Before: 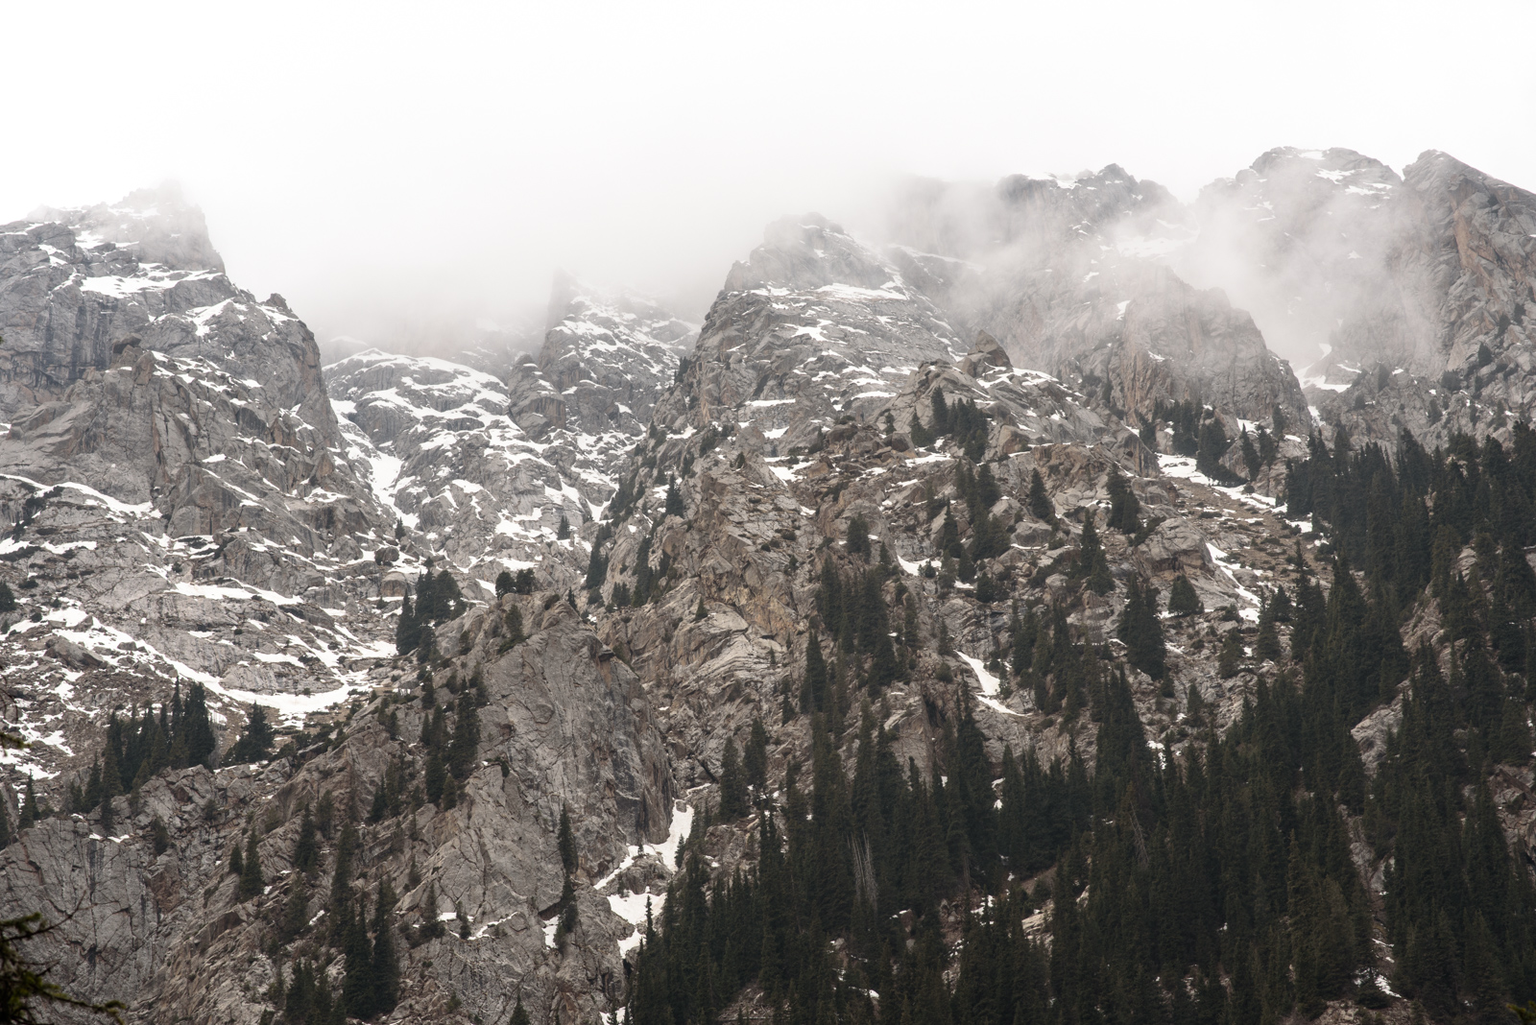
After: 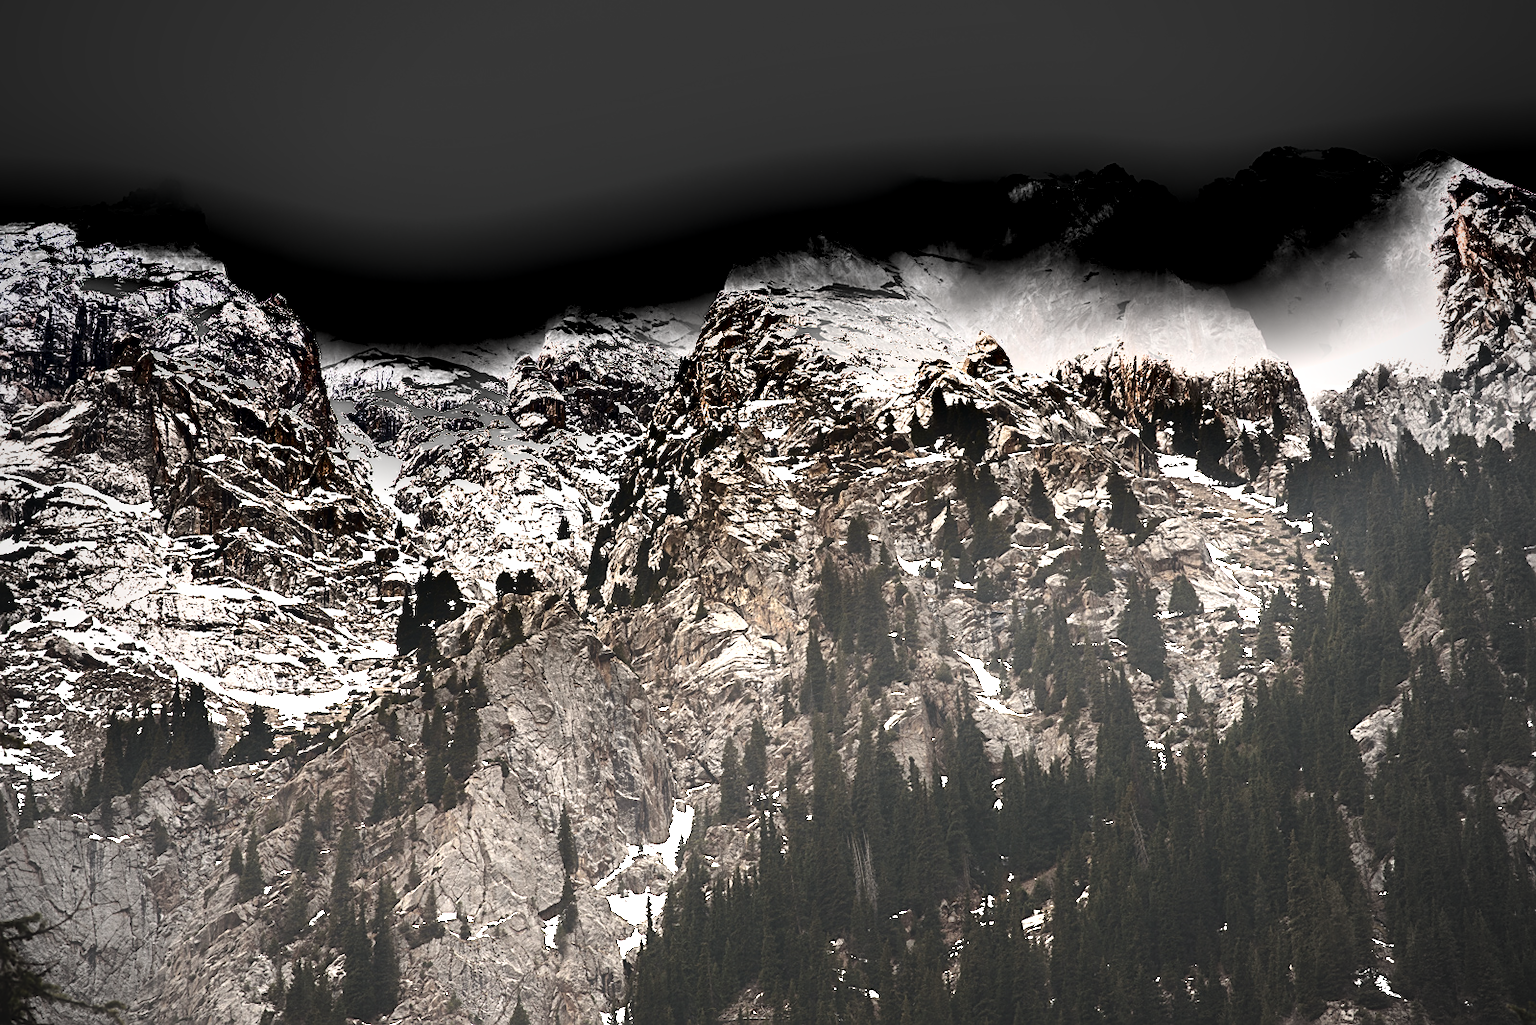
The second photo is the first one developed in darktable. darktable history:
sharpen: on, module defaults
tone equalizer: -8 EV -0.75 EV, -7 EV -0.7 EV, -6 EV -0.6 EV, -5 EV -0.4 EV, -3 EV 0.4 EV, -2 EV 0.6 EV, -1 EV 0.7 EV, +0 EV 0.75 EV, edges refinement/feathering 500, mask exposure compensation -1.57 EV, preserve details no
vignetting: fall-off start 71.74%
exposure: black level correction -0.005, exposure 1 EV, compensate highlight preservation false
contrast equalizer: octaves 7, y [[0.6 ×6], [0.55 ×6], [0 ×6], [0 ×6], [0 ×6]], mix -1
shadows and highlights: shadows 20.91, highlights -82.73, soften with gaussian
